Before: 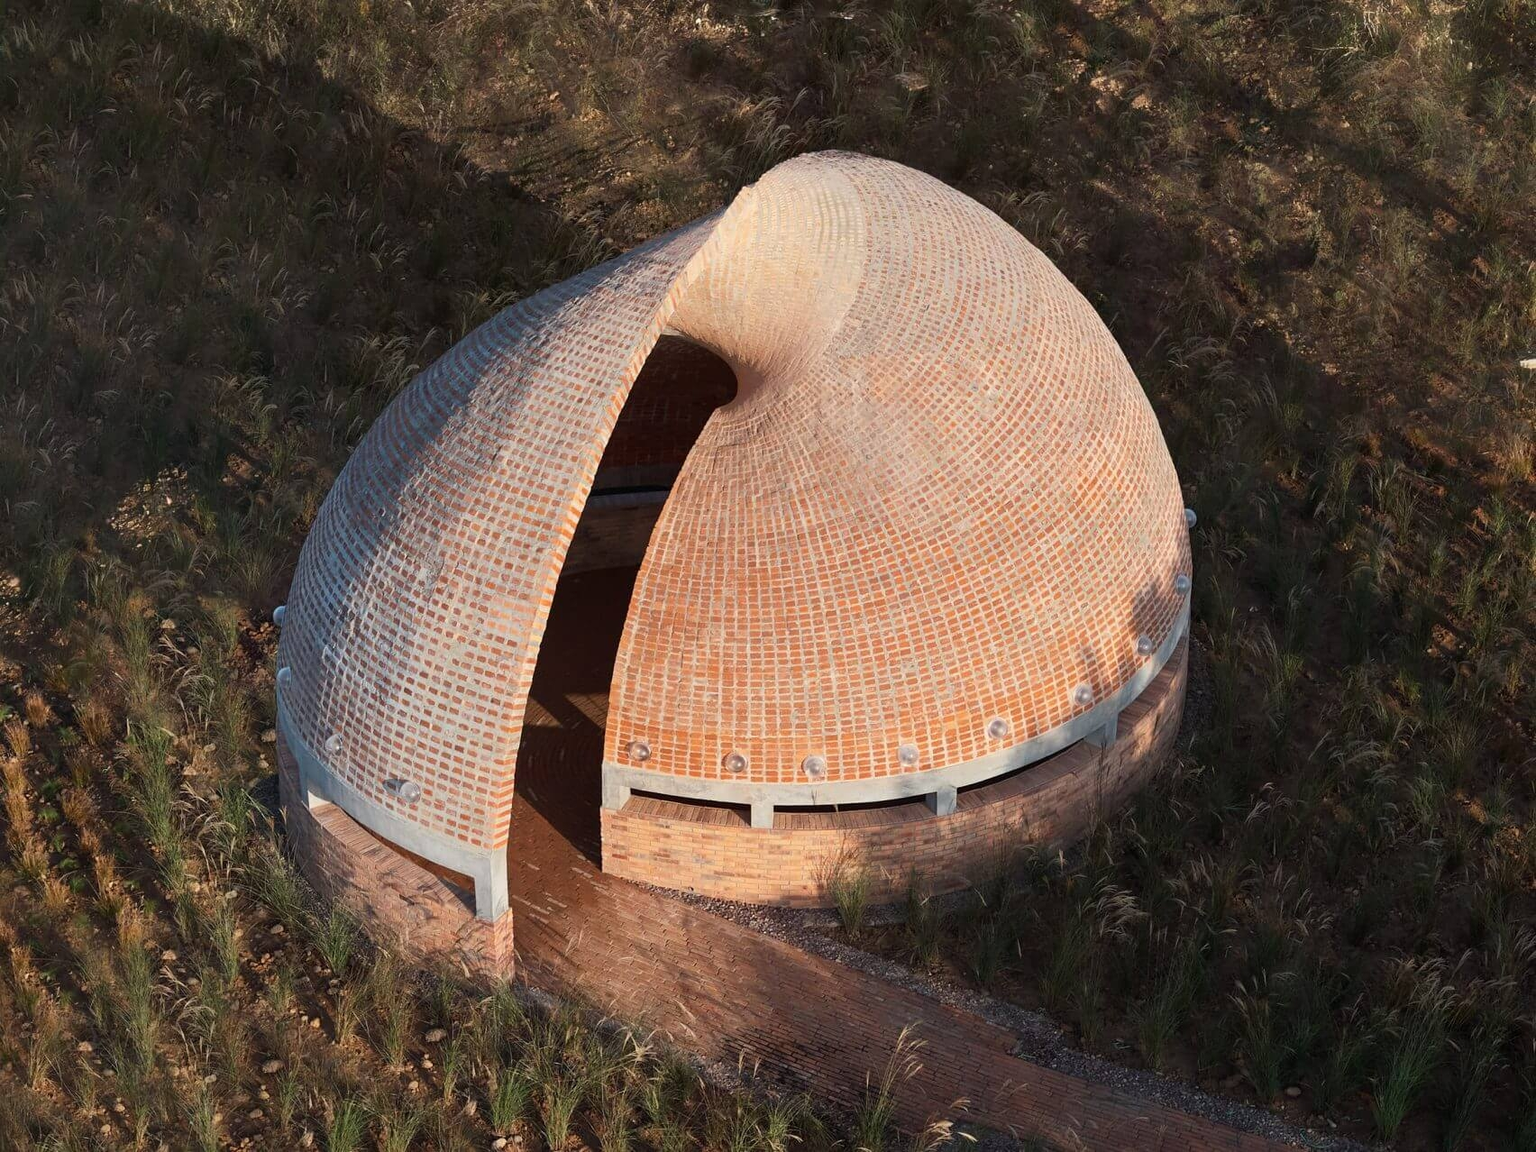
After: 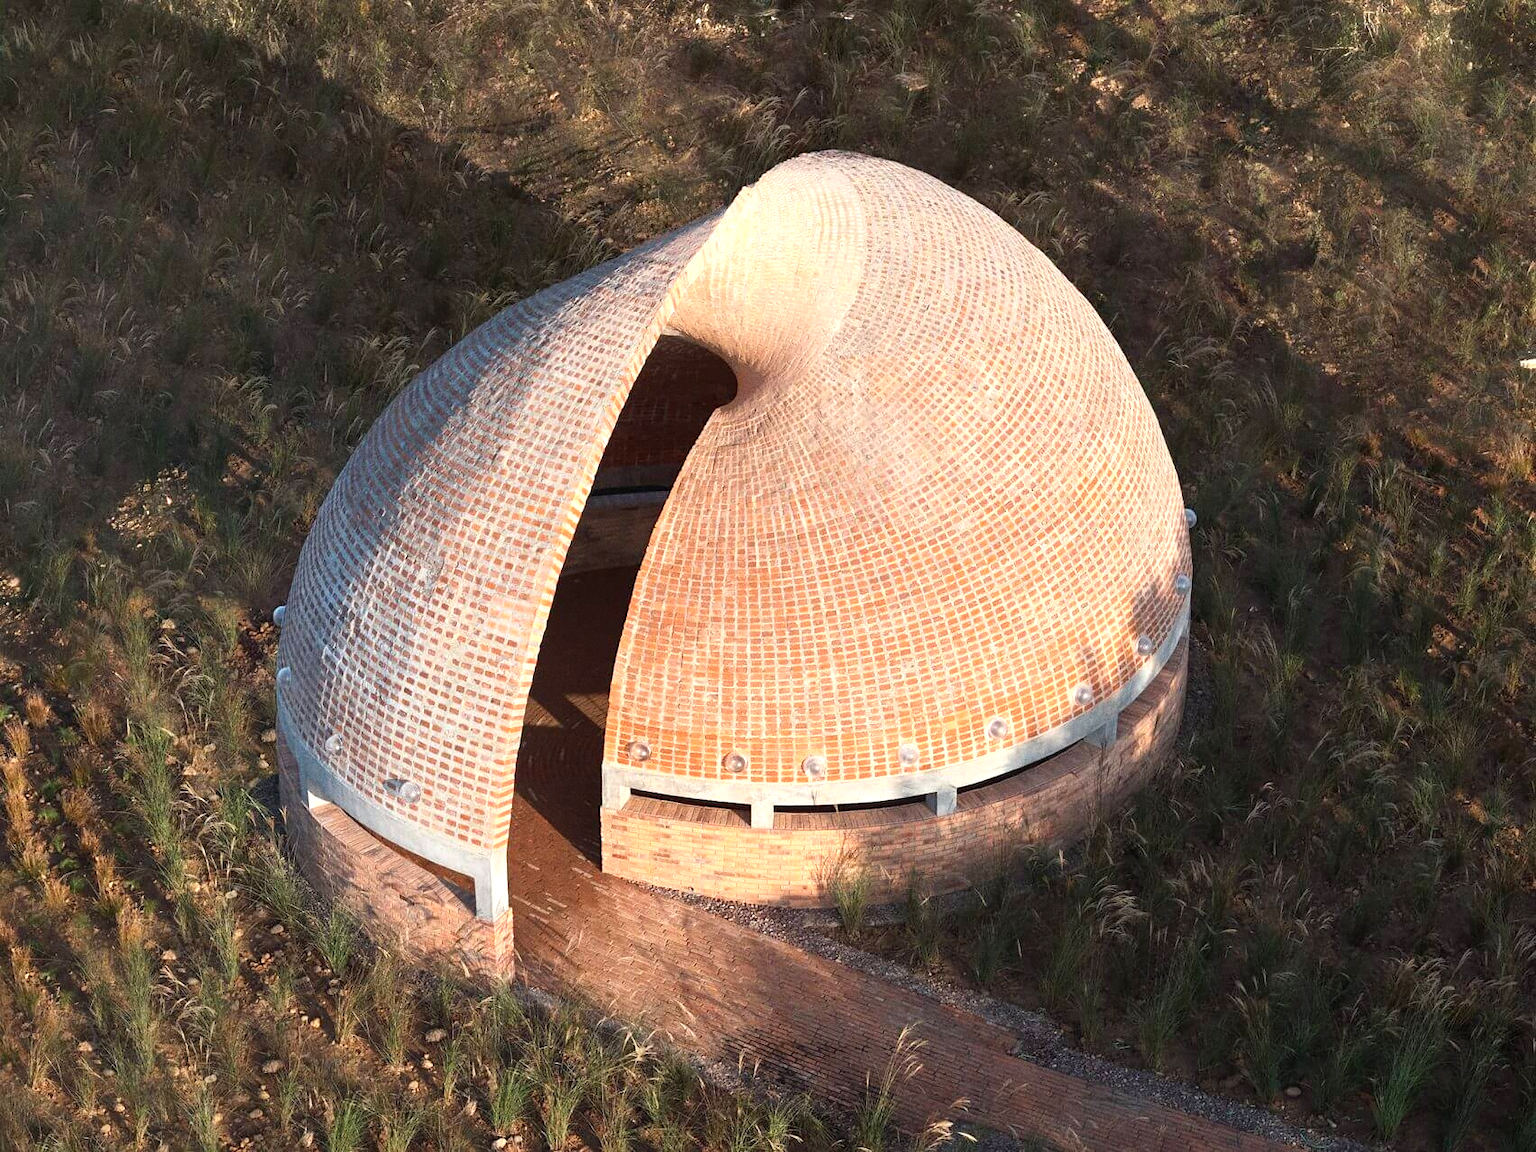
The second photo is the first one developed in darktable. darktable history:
exposure: black level correction 0, exposure 0.7 EV, compensate exposure bias true, compensate highlight preservation false
grain: strength 26%
